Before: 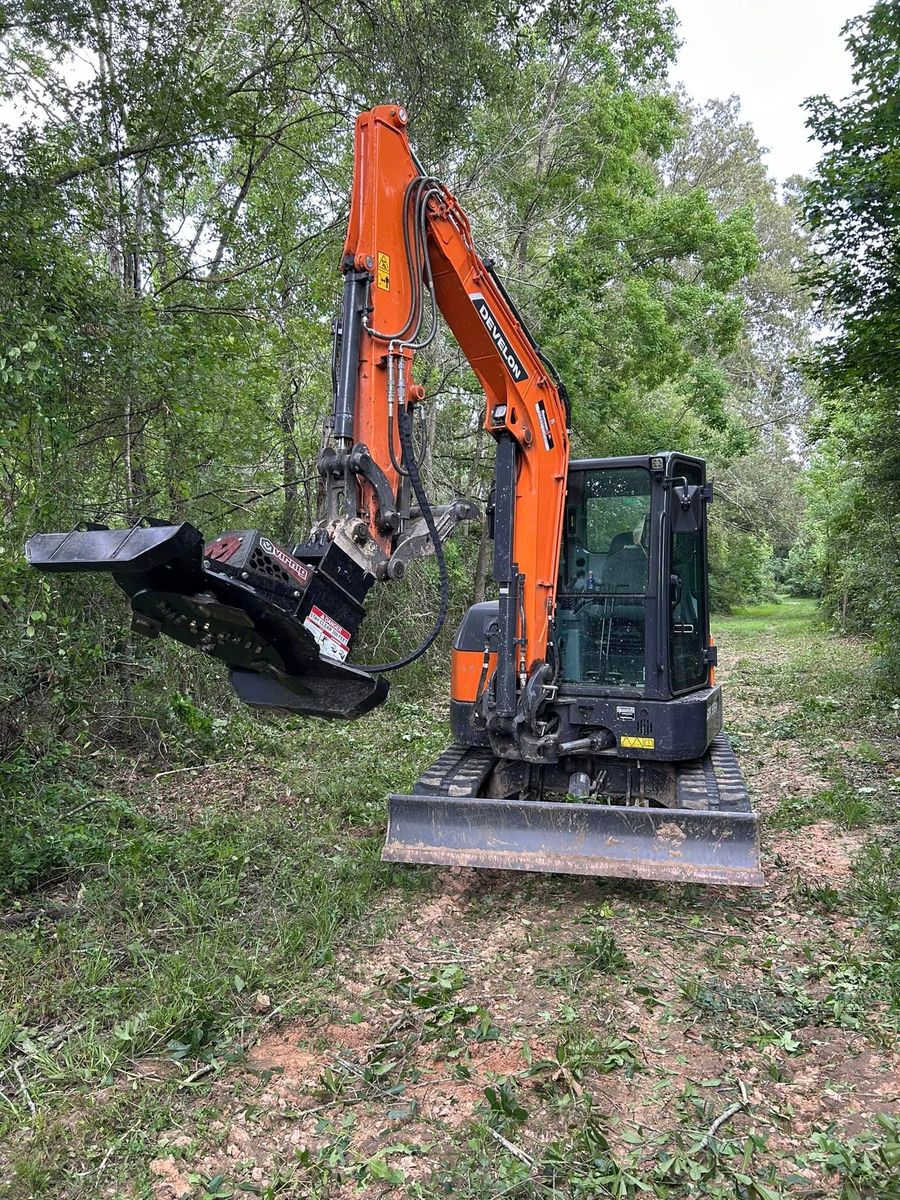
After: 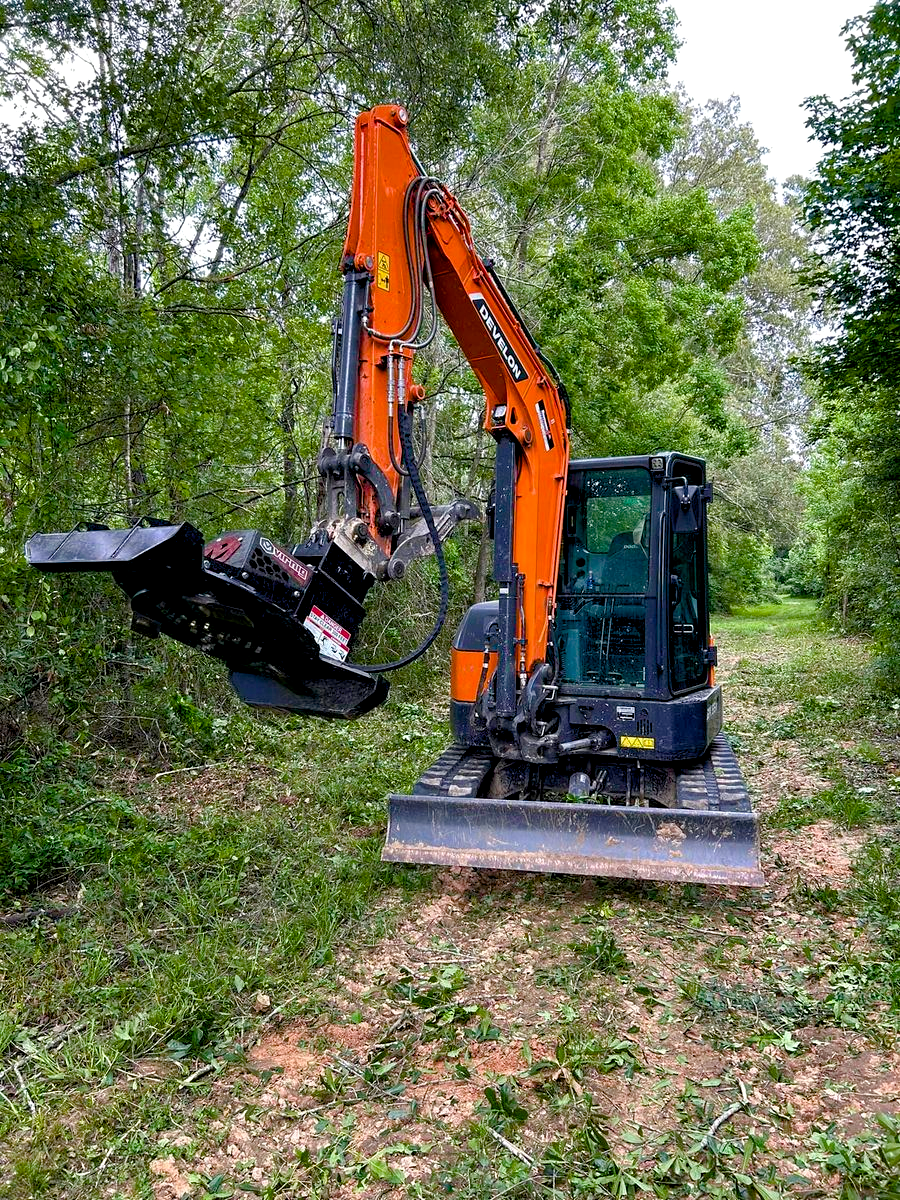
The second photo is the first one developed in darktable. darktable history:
color balance rgb: linear chroma grading › shadows -2.2%, linear chroma grading › highlights -15%, linear chroma grading › global chroma -10%, linear chroma grading › mid-tones -10%, perceptual saturation grading › global saturation 45%, perceptual saturation grading › highlights -50%, perceptual saturation grading › shadows 30%, perceptual brilliance grading › global brilliance 18%, global vibrance 45%
exposure: black level correction 0.011, exposure -0.478 EV, compensate highlight preservation false
